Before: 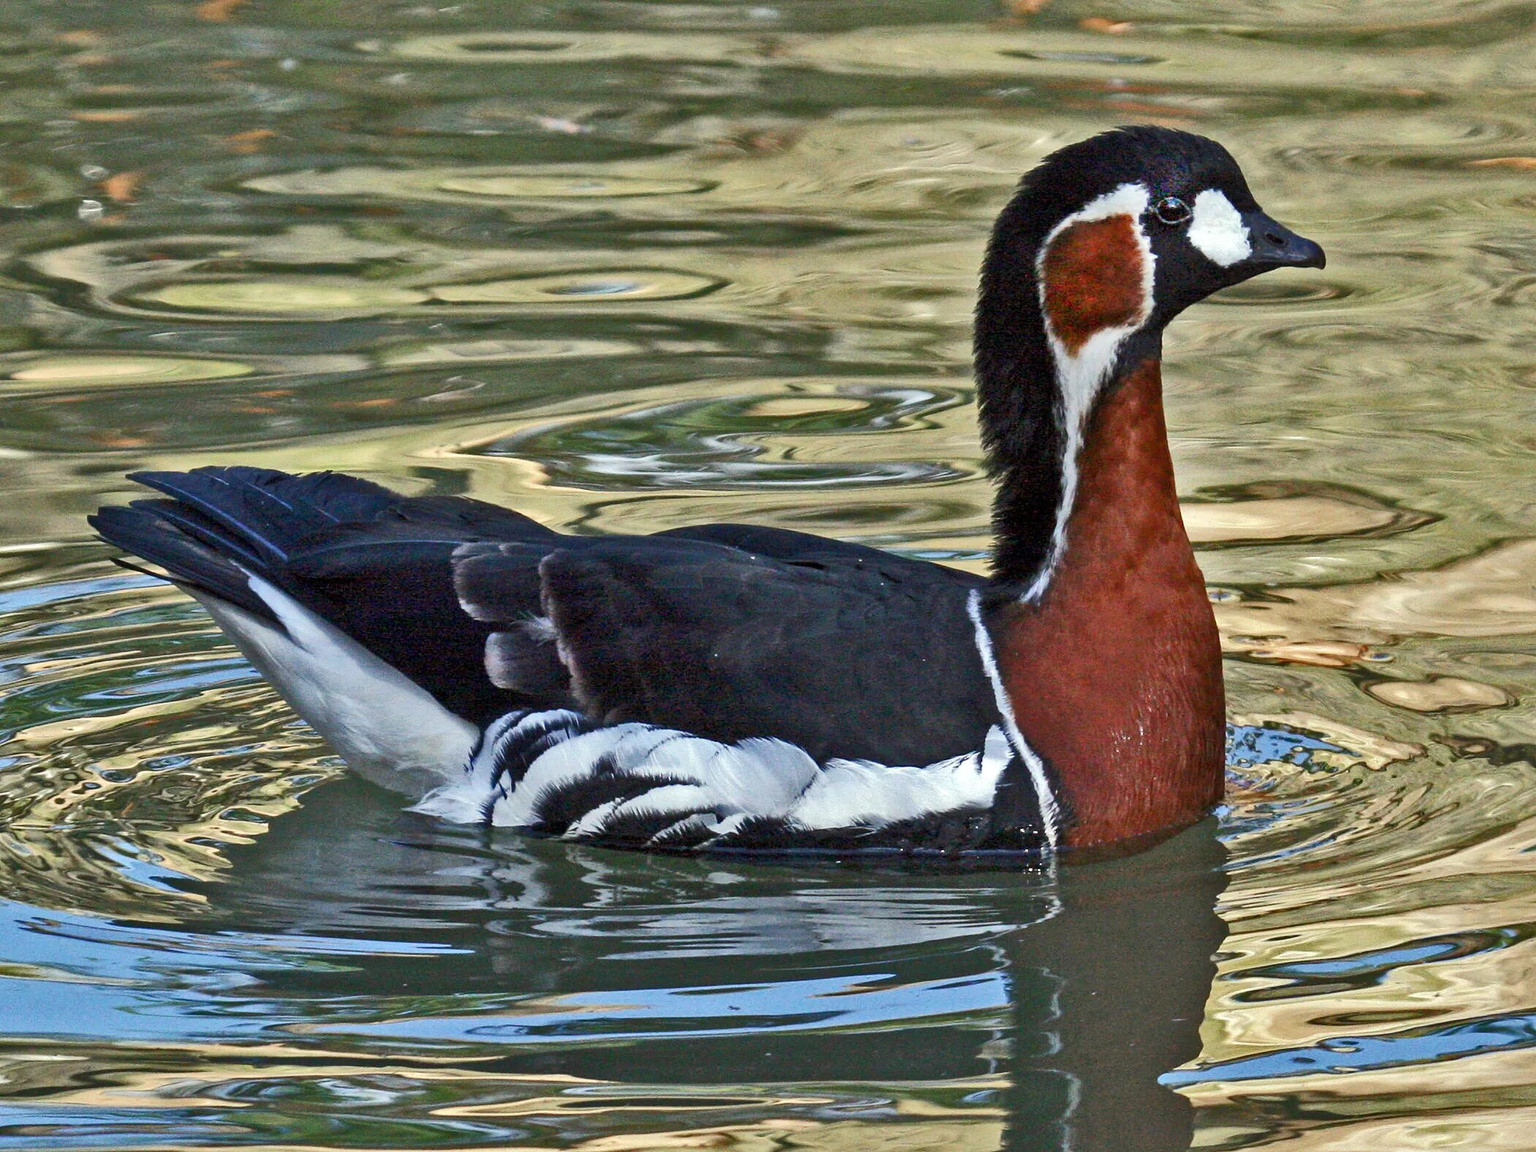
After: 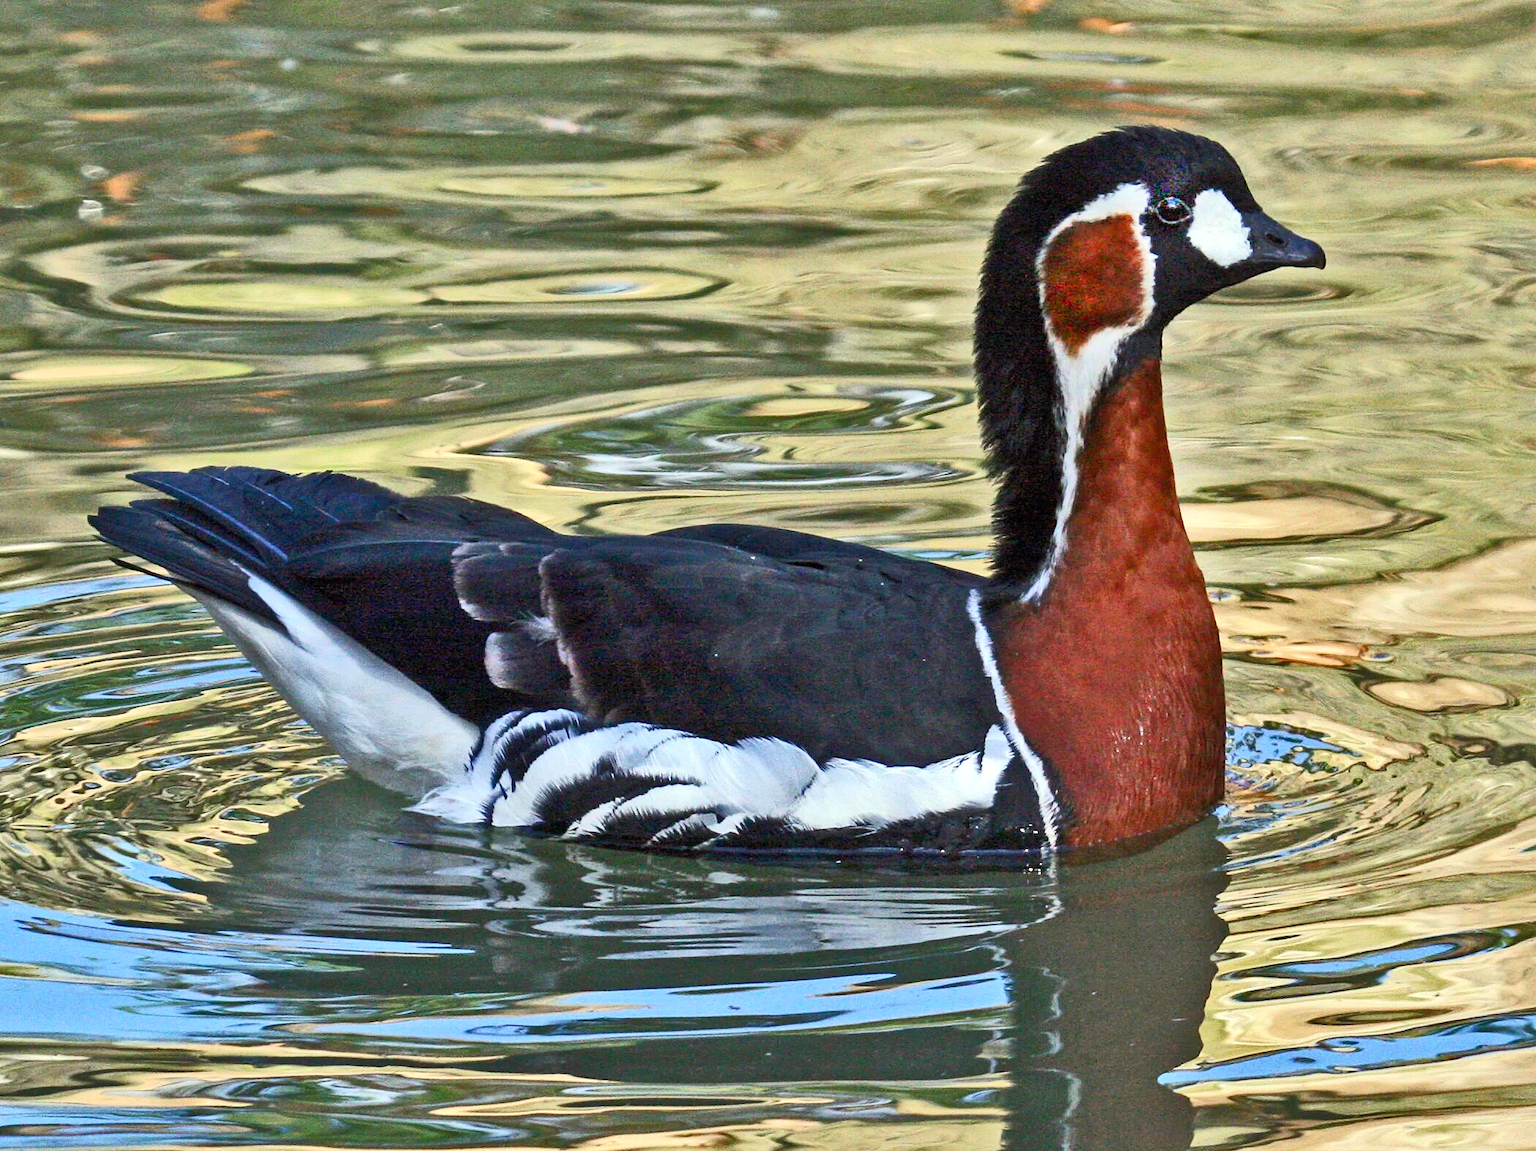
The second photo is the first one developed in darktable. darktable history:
contrast brightness saturation: contrast 0.196, brightness 0.161, saturation 0.218
